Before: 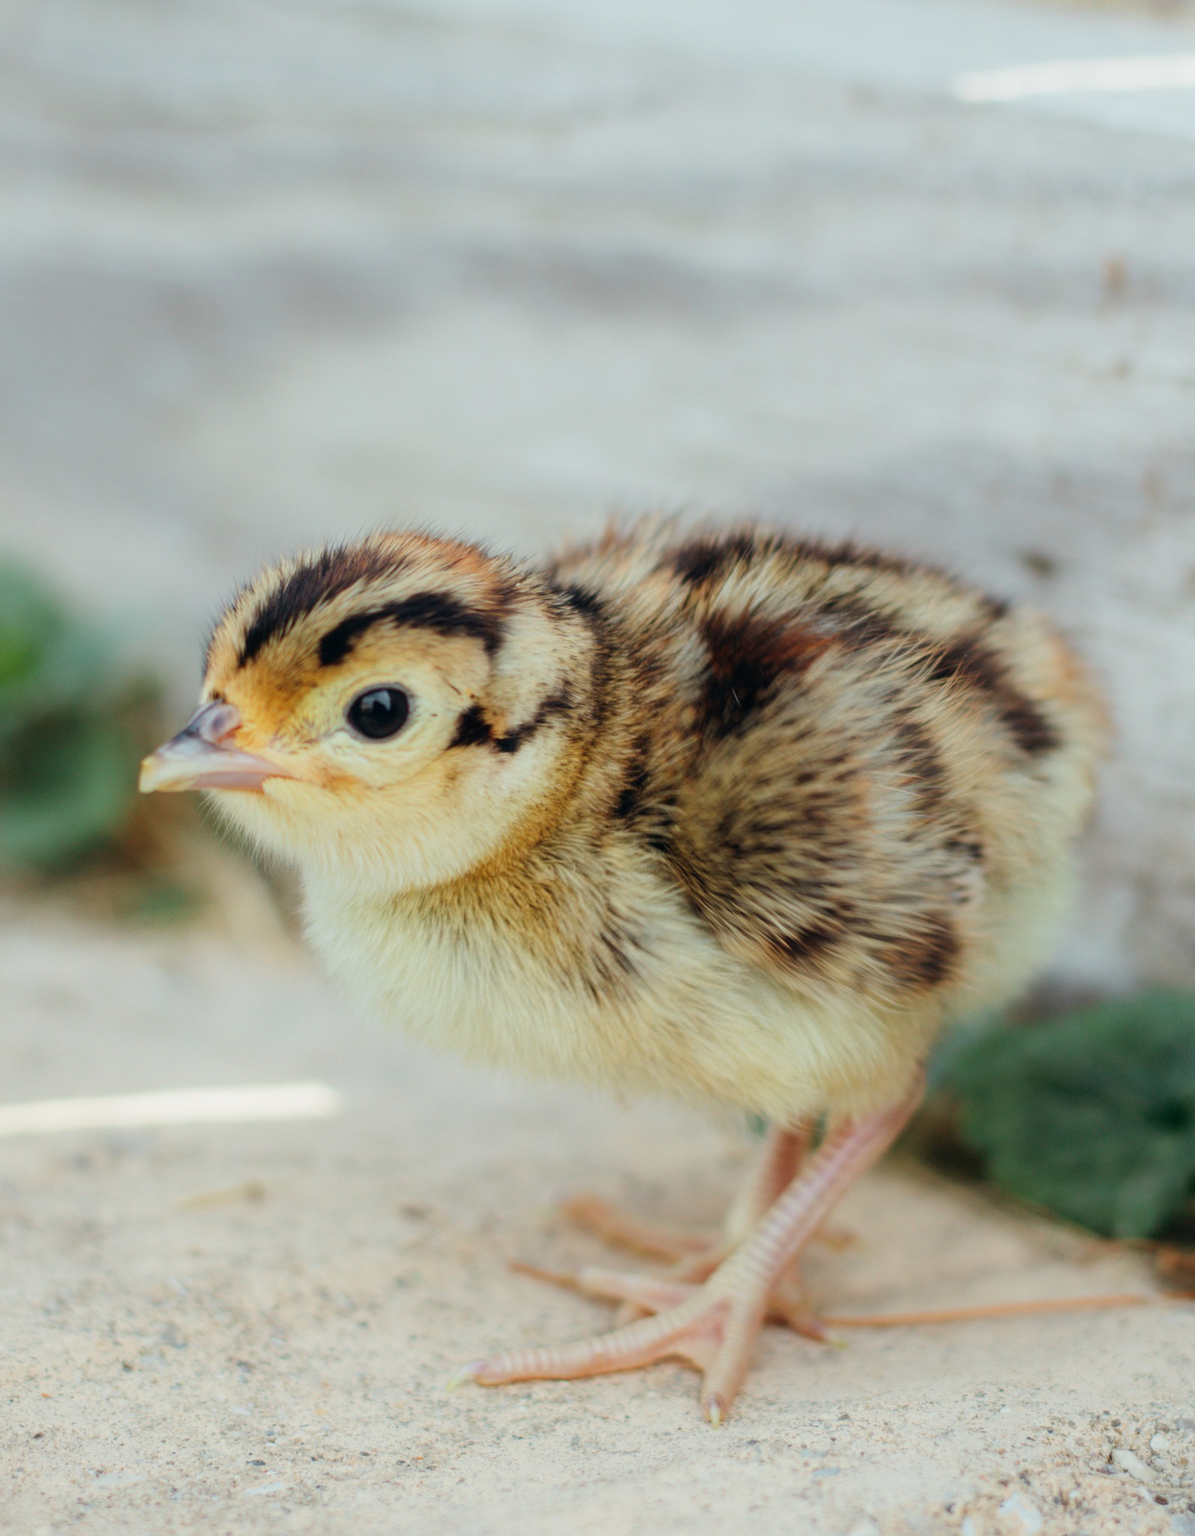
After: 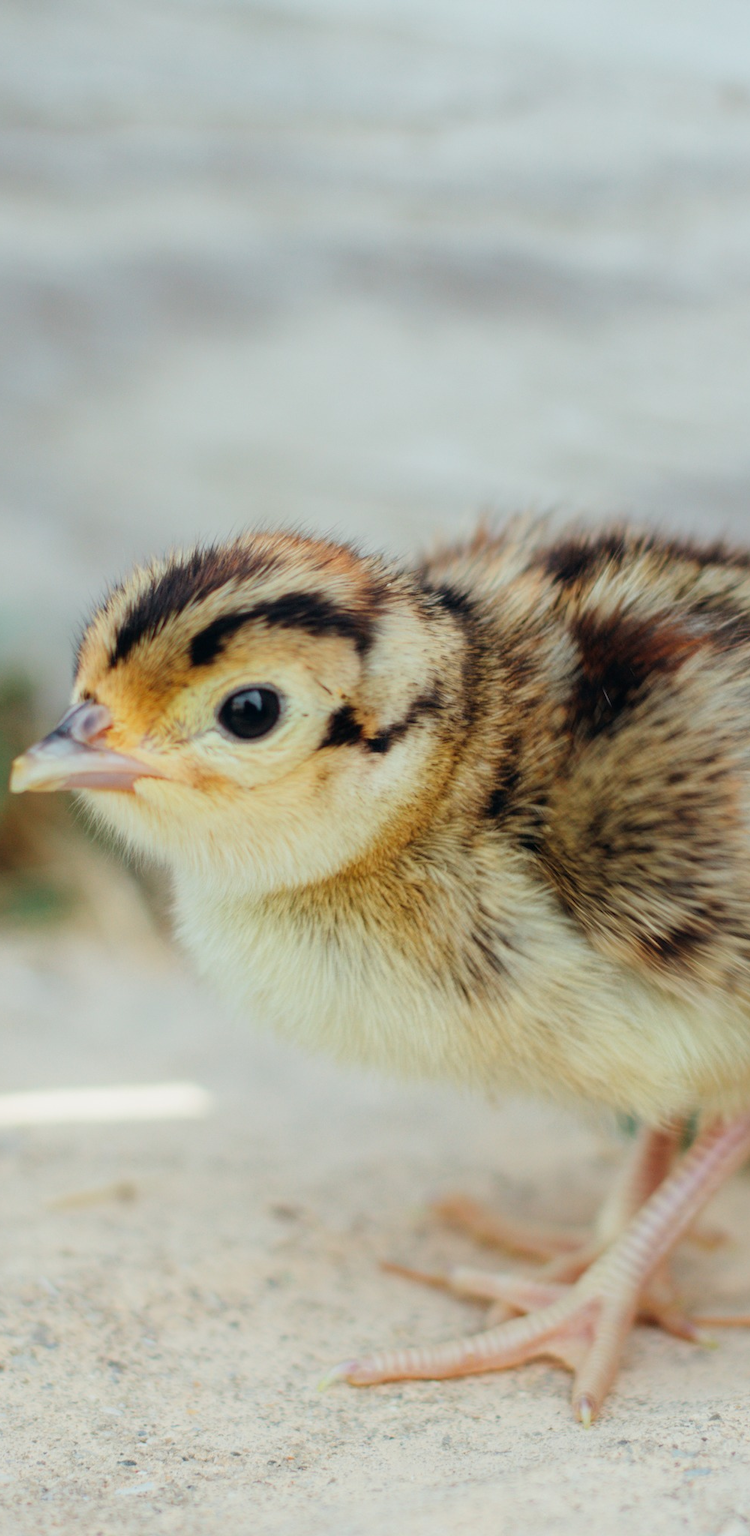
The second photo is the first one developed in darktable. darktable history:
crop: left 10.848%, right 26.349%
